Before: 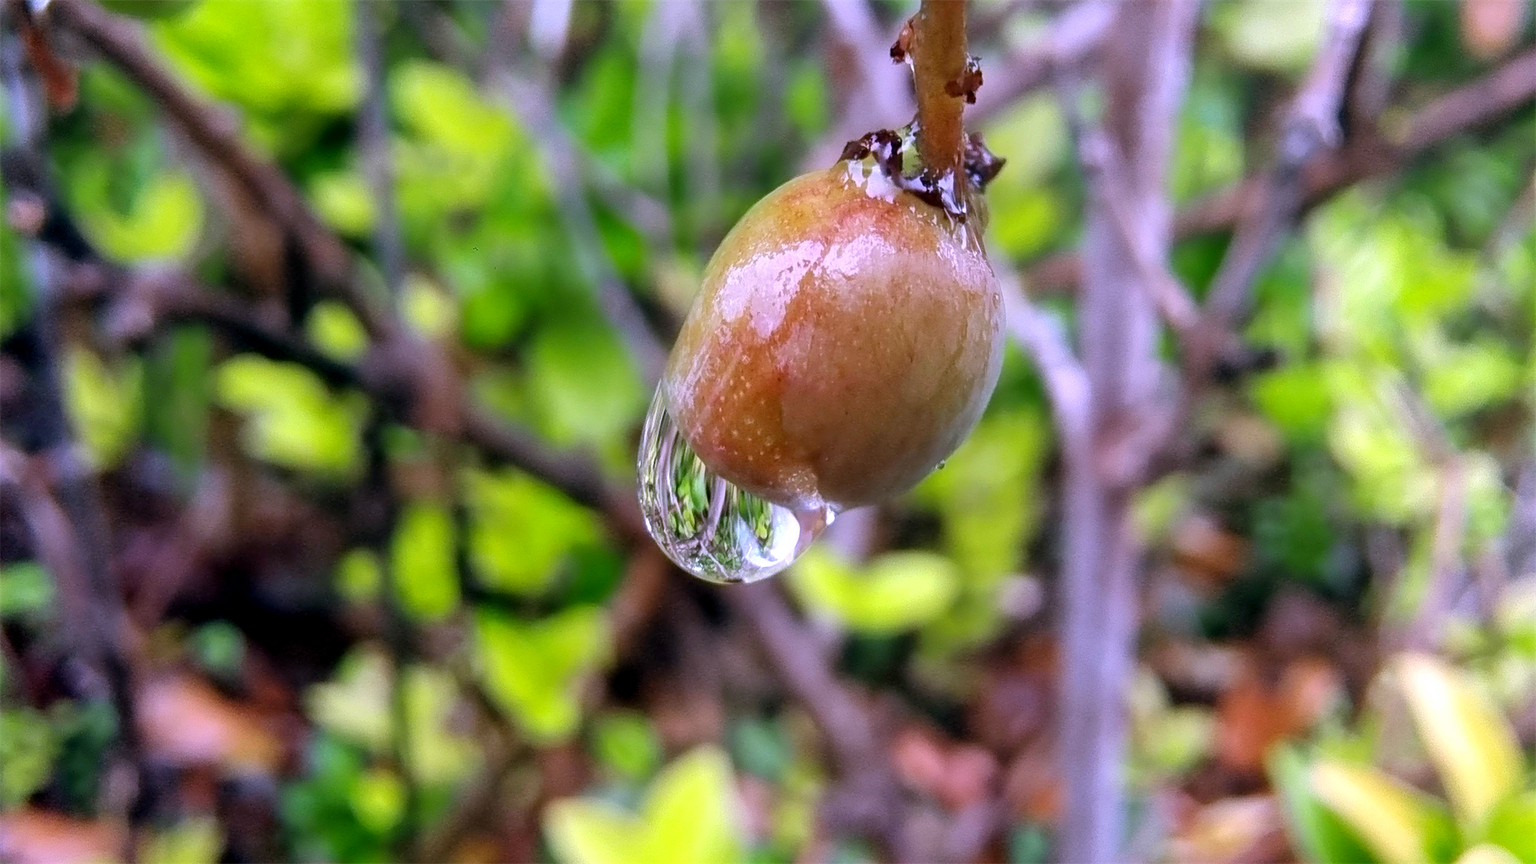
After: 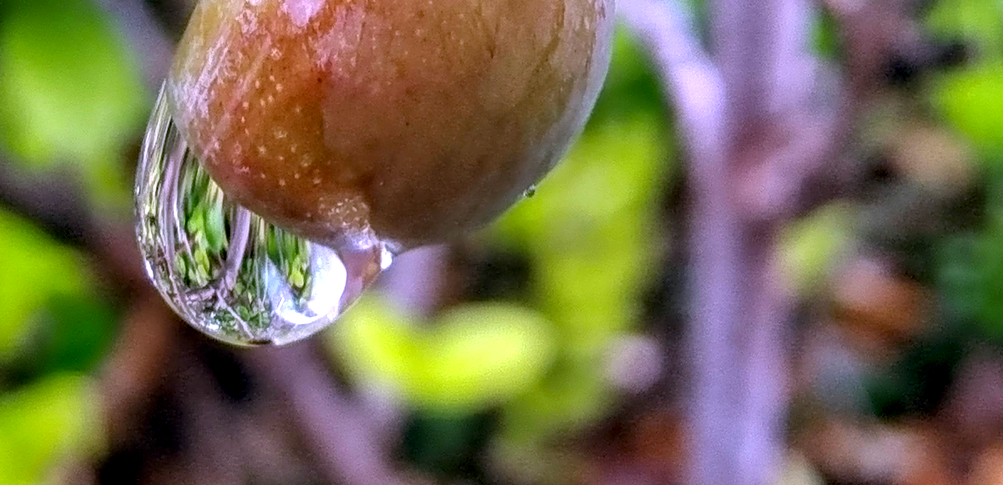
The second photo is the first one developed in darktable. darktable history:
crop: left 34.776%, top 36.871%, right 15.024%, bottom 19.961%
haze removal: on, module defaults
local contrast: detail 130%
